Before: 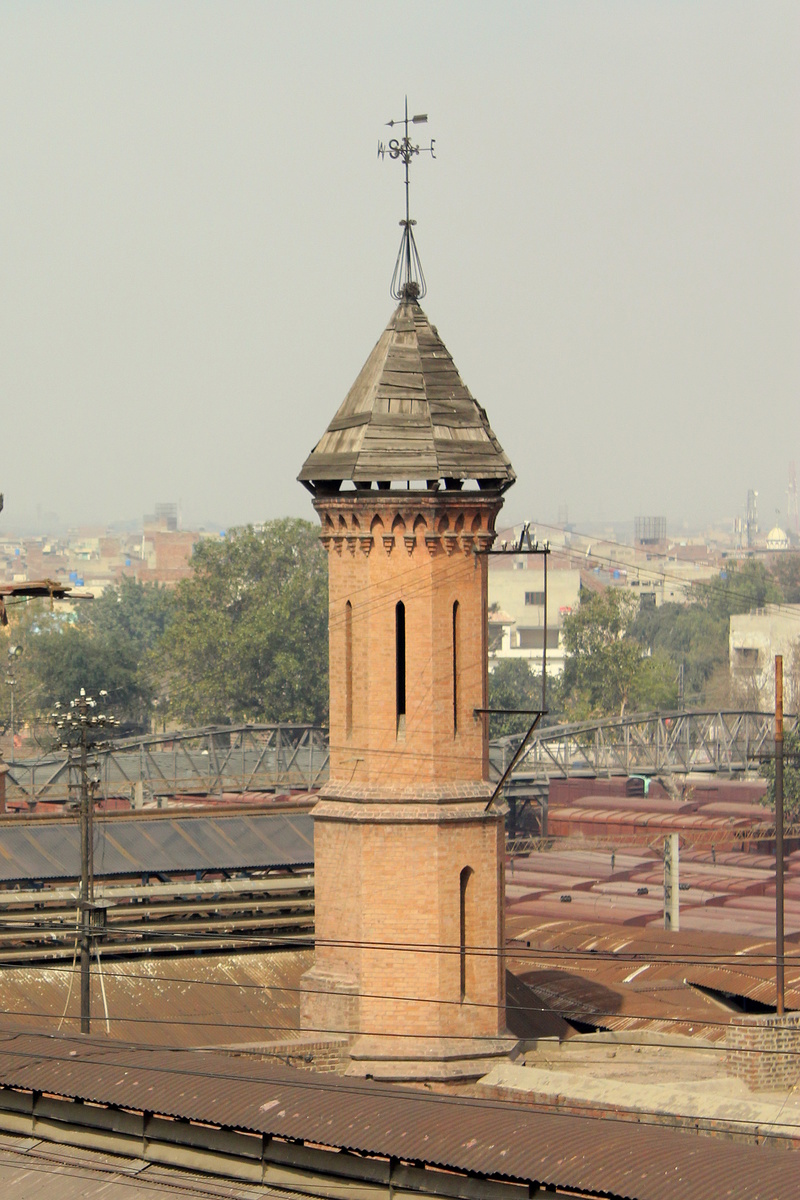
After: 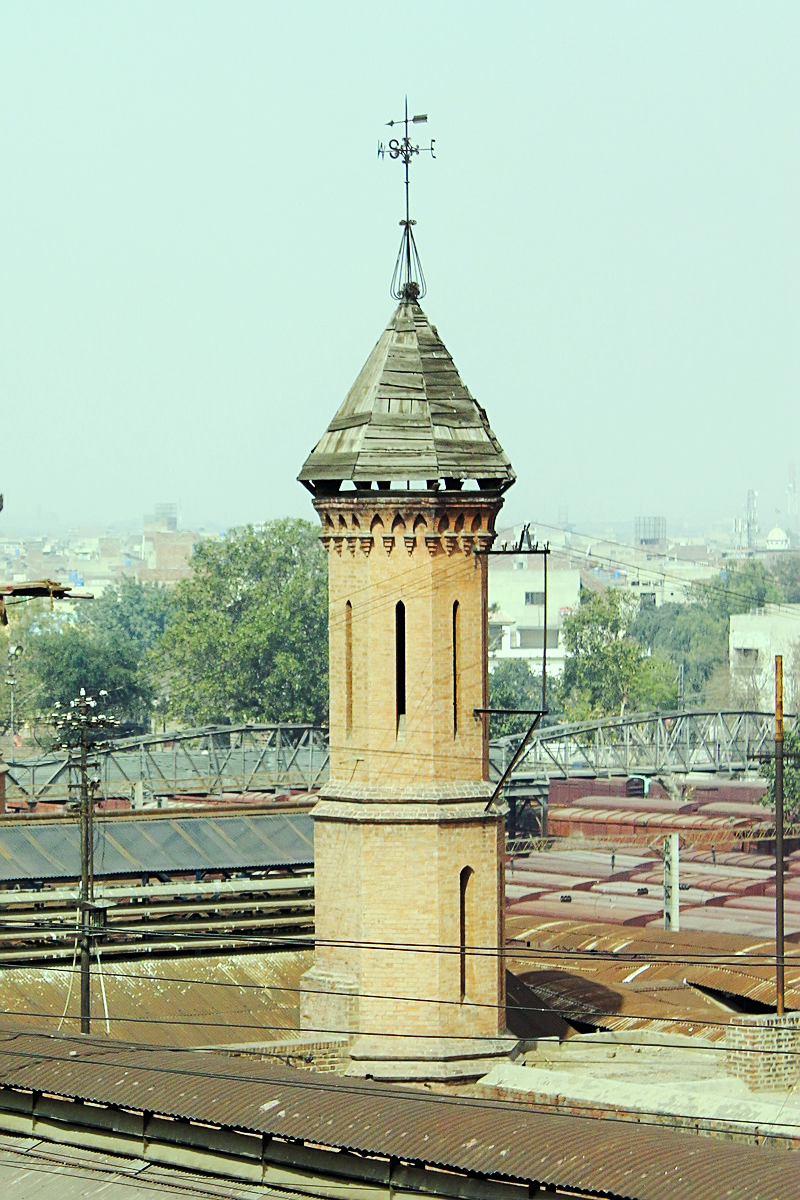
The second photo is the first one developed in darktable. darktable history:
color balance: mode lift, gamma, gain (sRGB), lift [0.997, 0.979, 1.021, 1.011], gamma [1, 1.084, 0.916, 0.998], gain [1, 0.87, 1.13, 1.101], contrast 4.55%, contrast fulcrum 38.24%, output saturation 104.09%
tone curve: curves: ch0 [(0, 0) (0.003, 0.008) (0.011, 0.011) (0.025, 0.018) (0.044, 0.028) (0.069, 0.039) (0.1, 0.056) (0.136, 0.081) (0.177, 0.118) (0.224, 0.164) (0.277, 0.223) (0.335, 0.3) (0.399, 0.399) (0.468, 0.51) (0.543, 0.618) (0.623, 0.71) (0.709, 0.79) (0.801, 0.865) (0.898, 0.93) (1, 1)], preserve colors none
sharpen: on, module defaults
